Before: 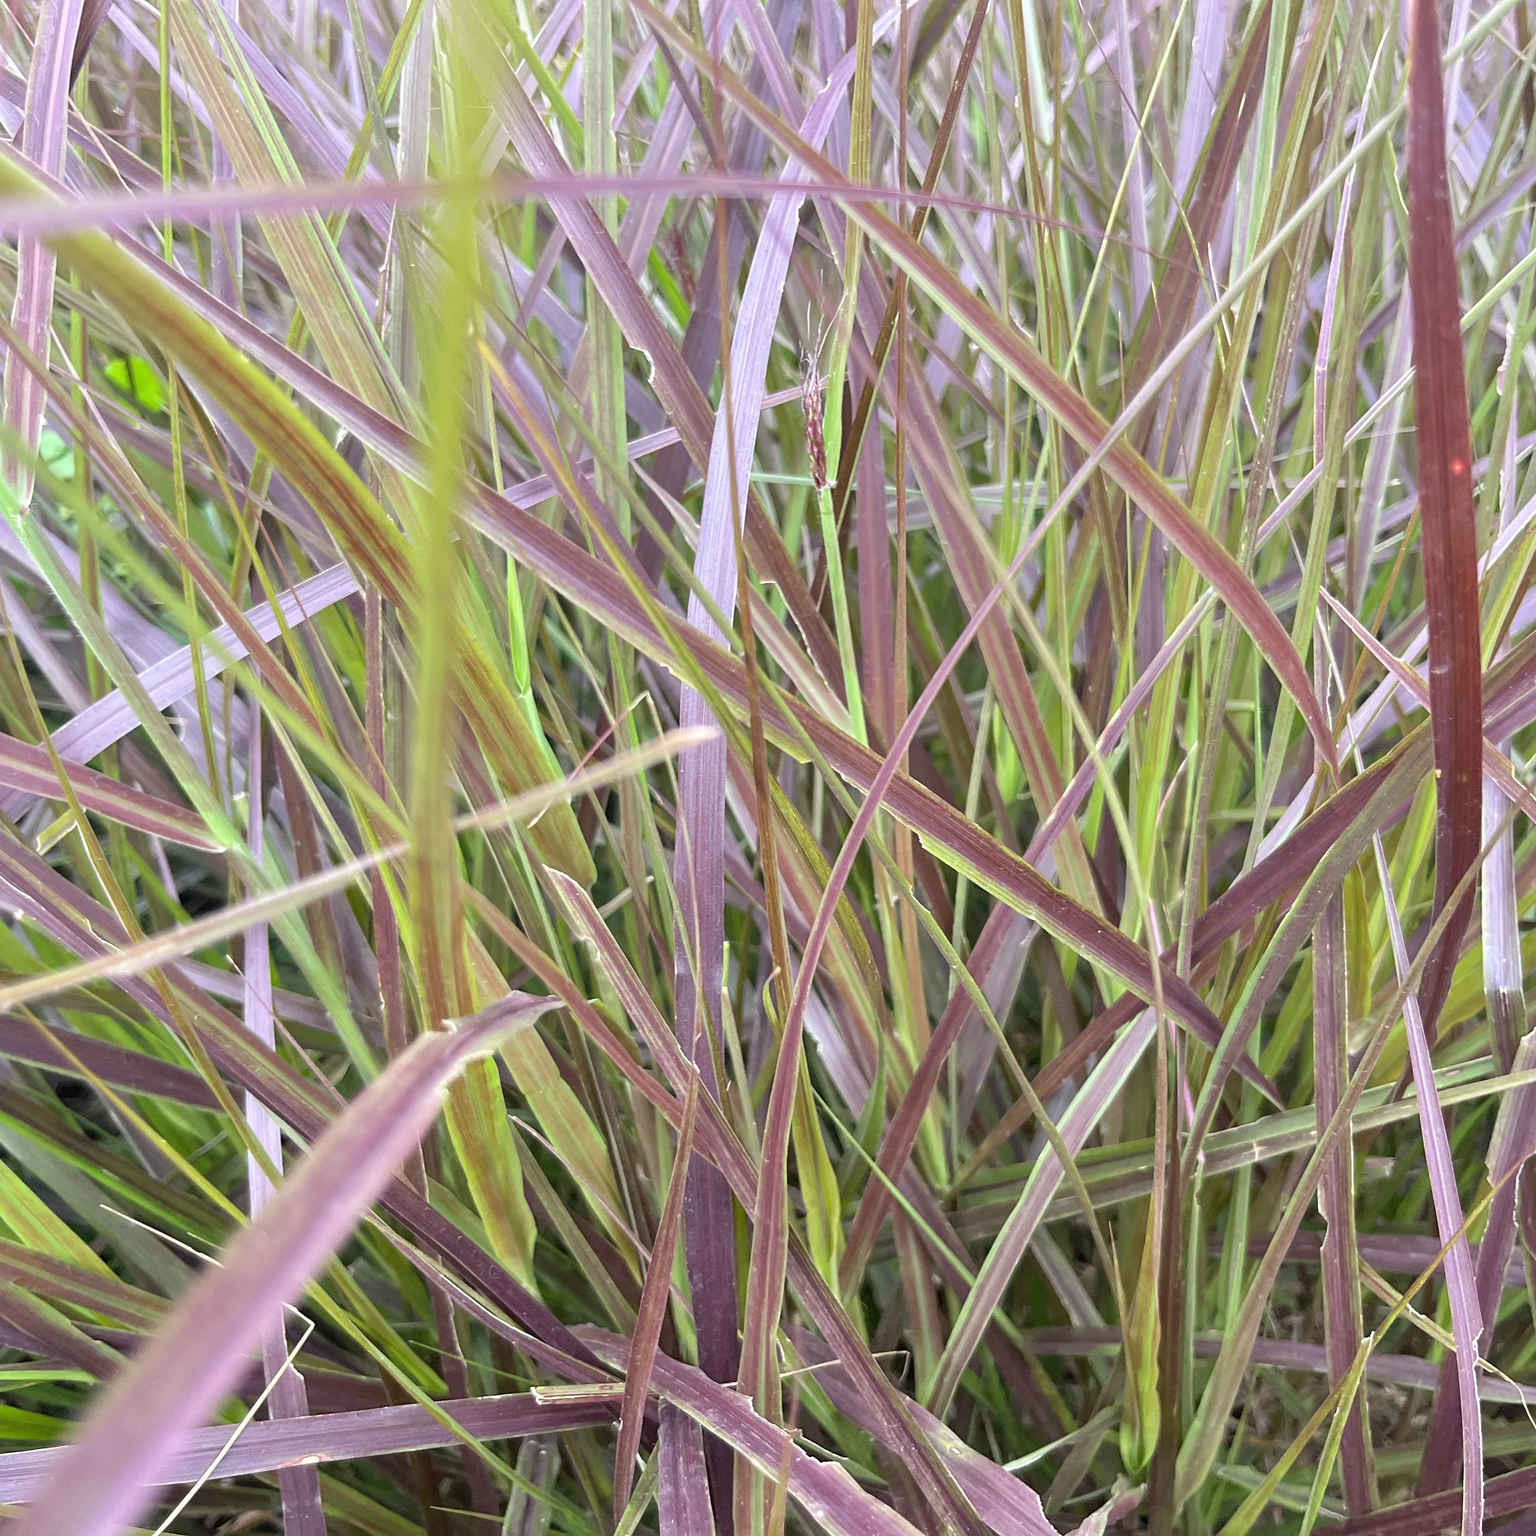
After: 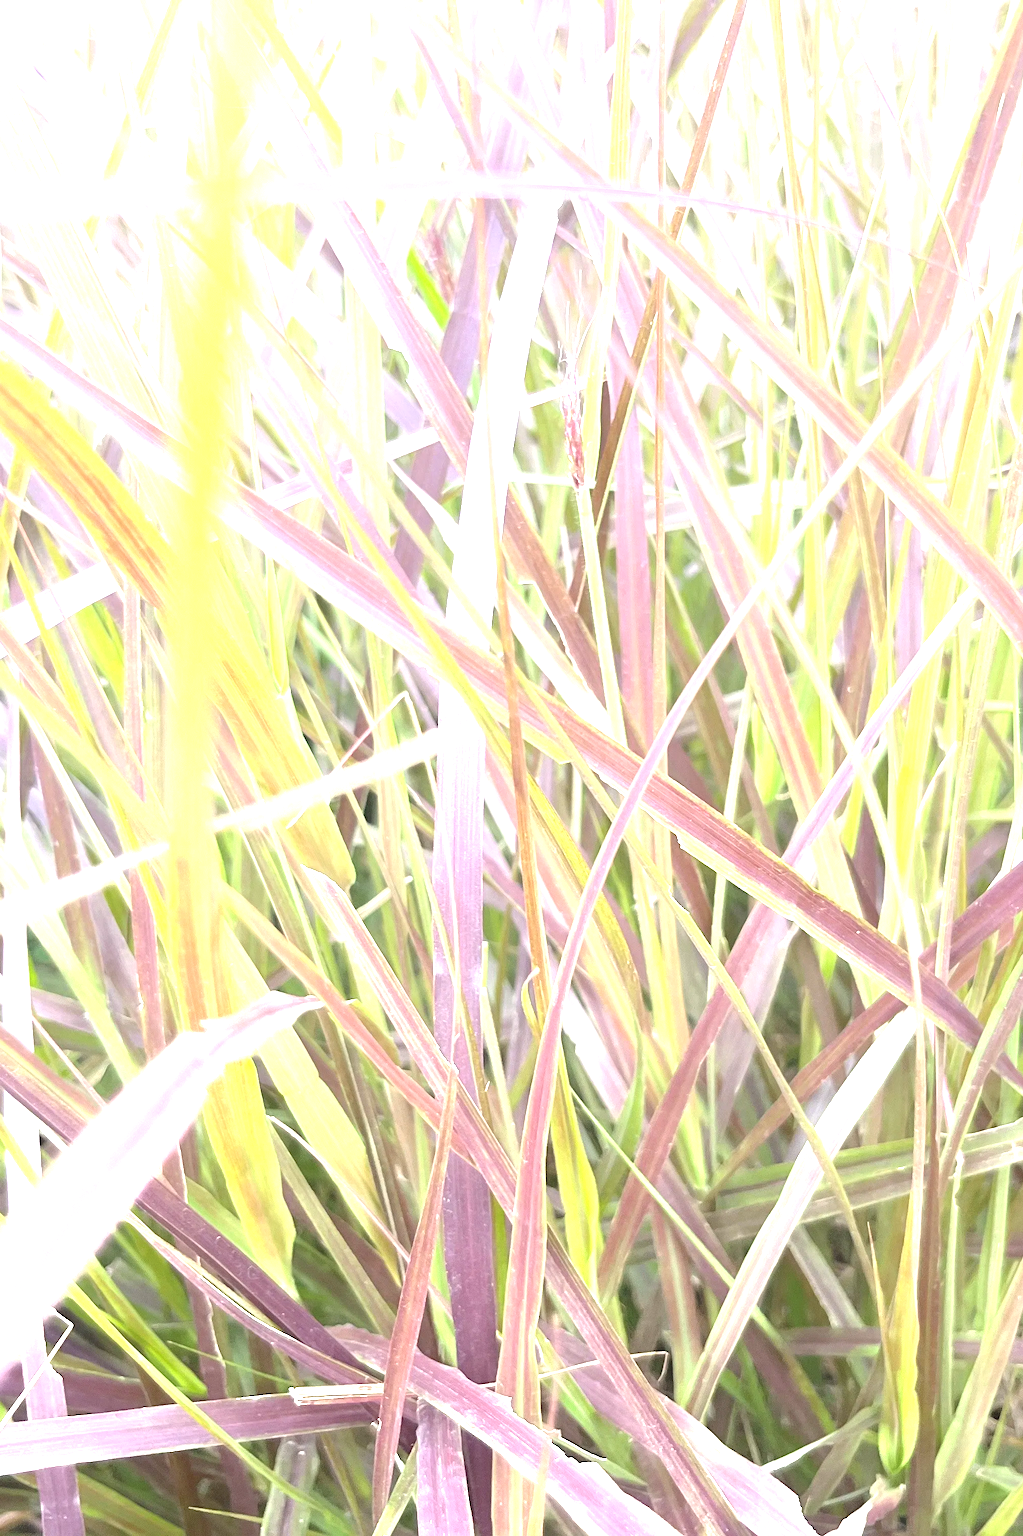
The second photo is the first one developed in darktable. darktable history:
exposure: black level correction 0, exposure 1.75 EV, compensate exposure bias true, compensate highlight preservation false
crop and rotate: left 15.754%, right 17.579%
contrast equalizer: octaves 7, y [[0.6 ×6], [0.55 ×6], [0 ×6], [0 ×6], [0 ×6]], mix -1
